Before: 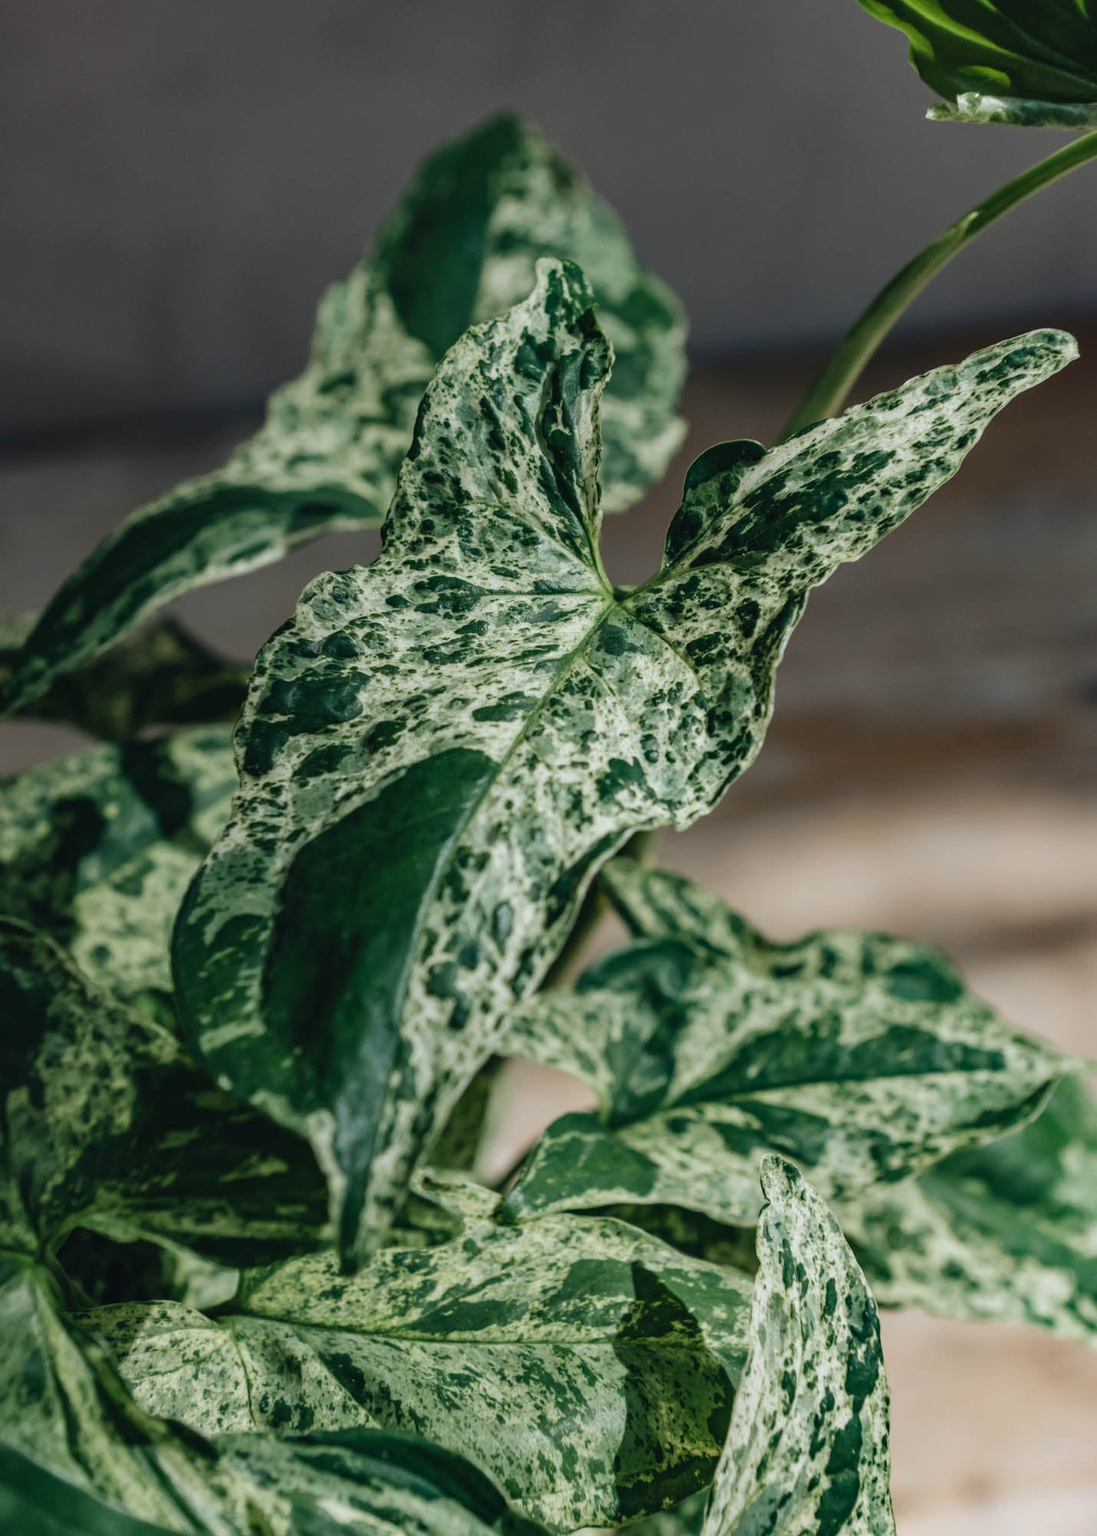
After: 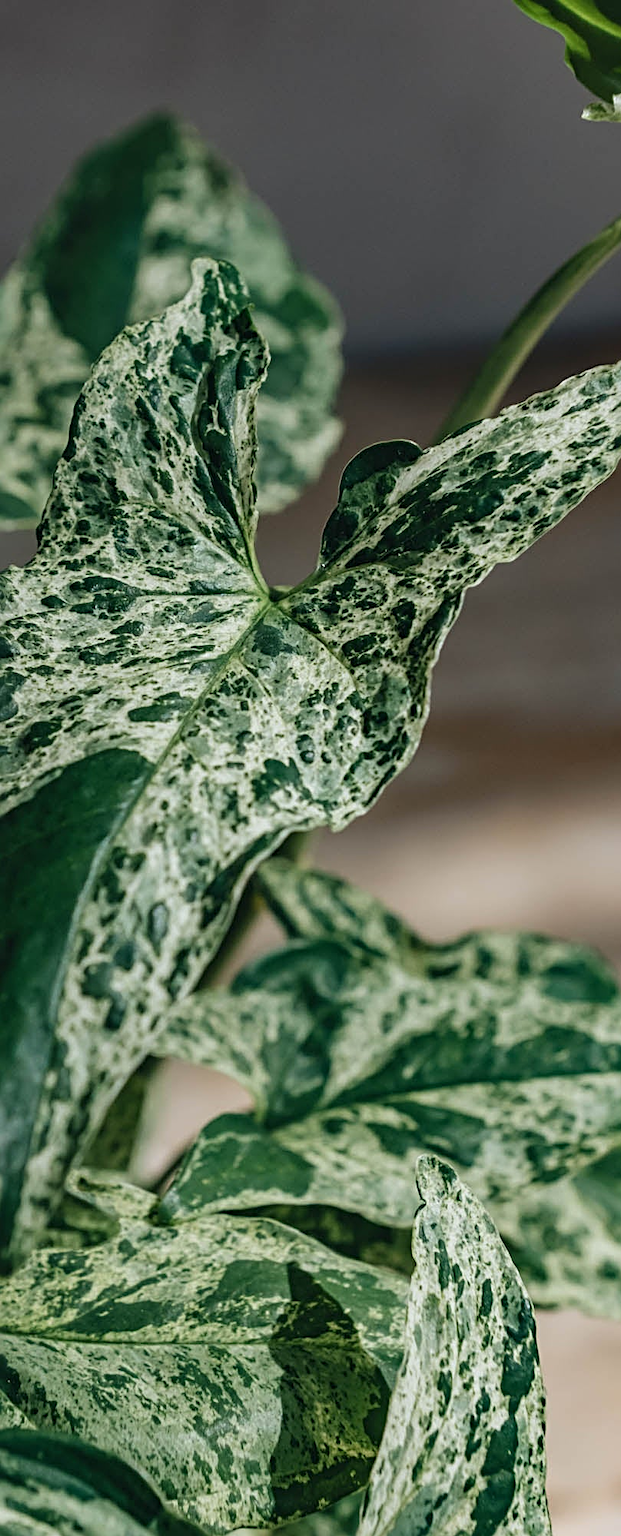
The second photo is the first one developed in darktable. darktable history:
crop: left 31.458%, top 0%, right 11.876%
sharpen: radius 3.119
